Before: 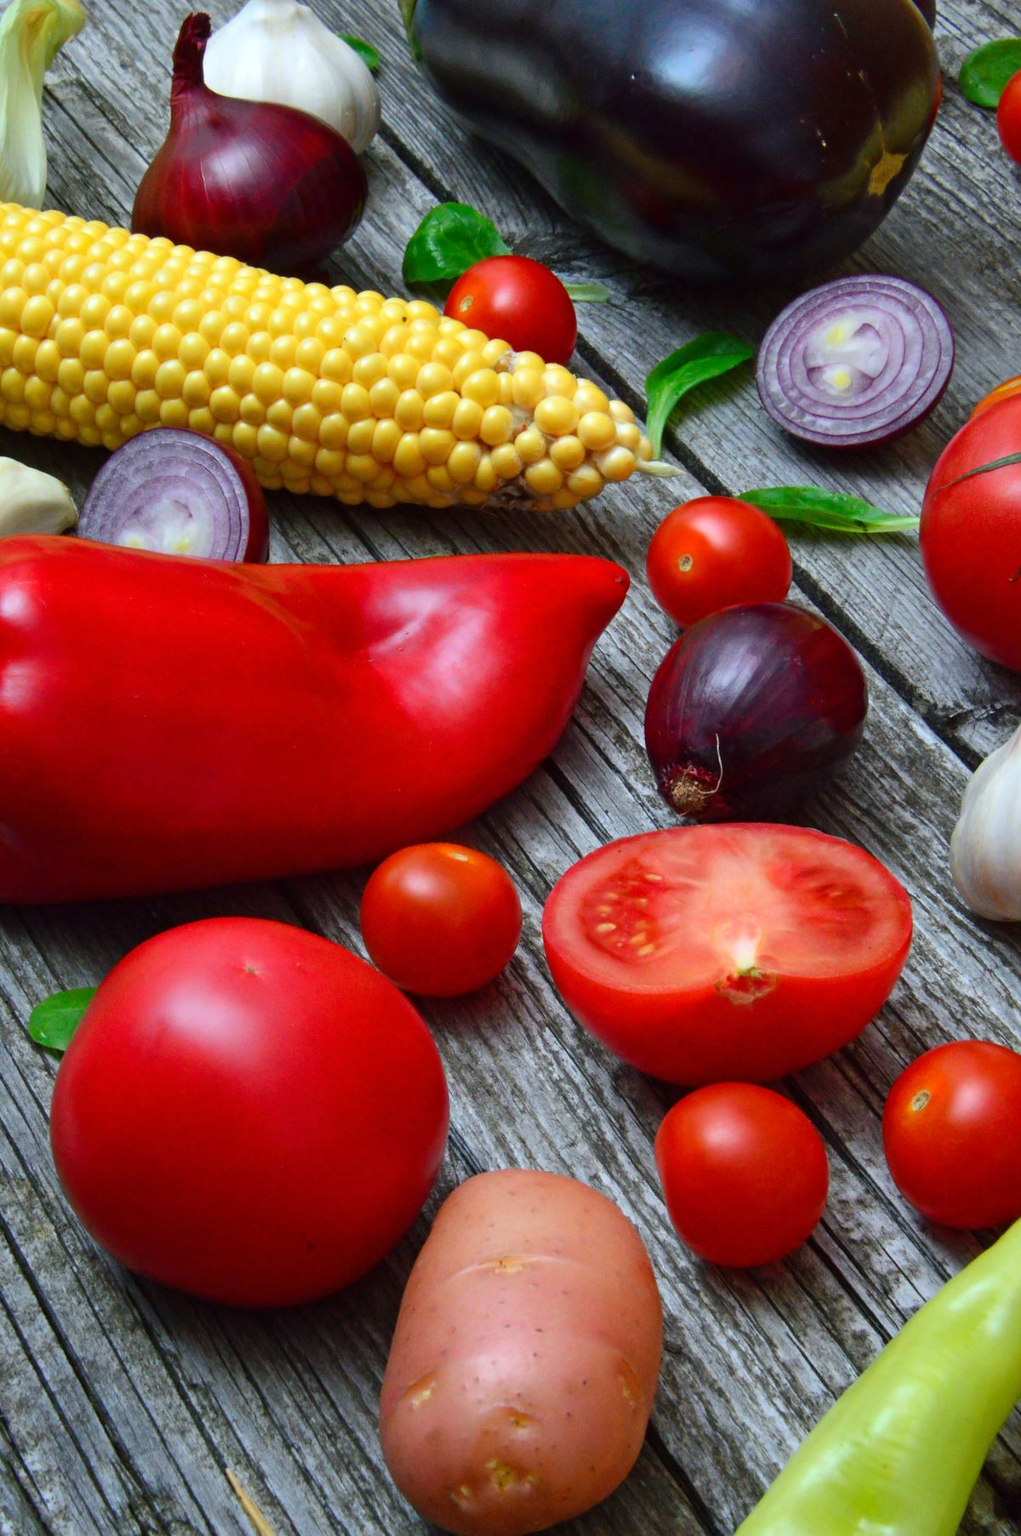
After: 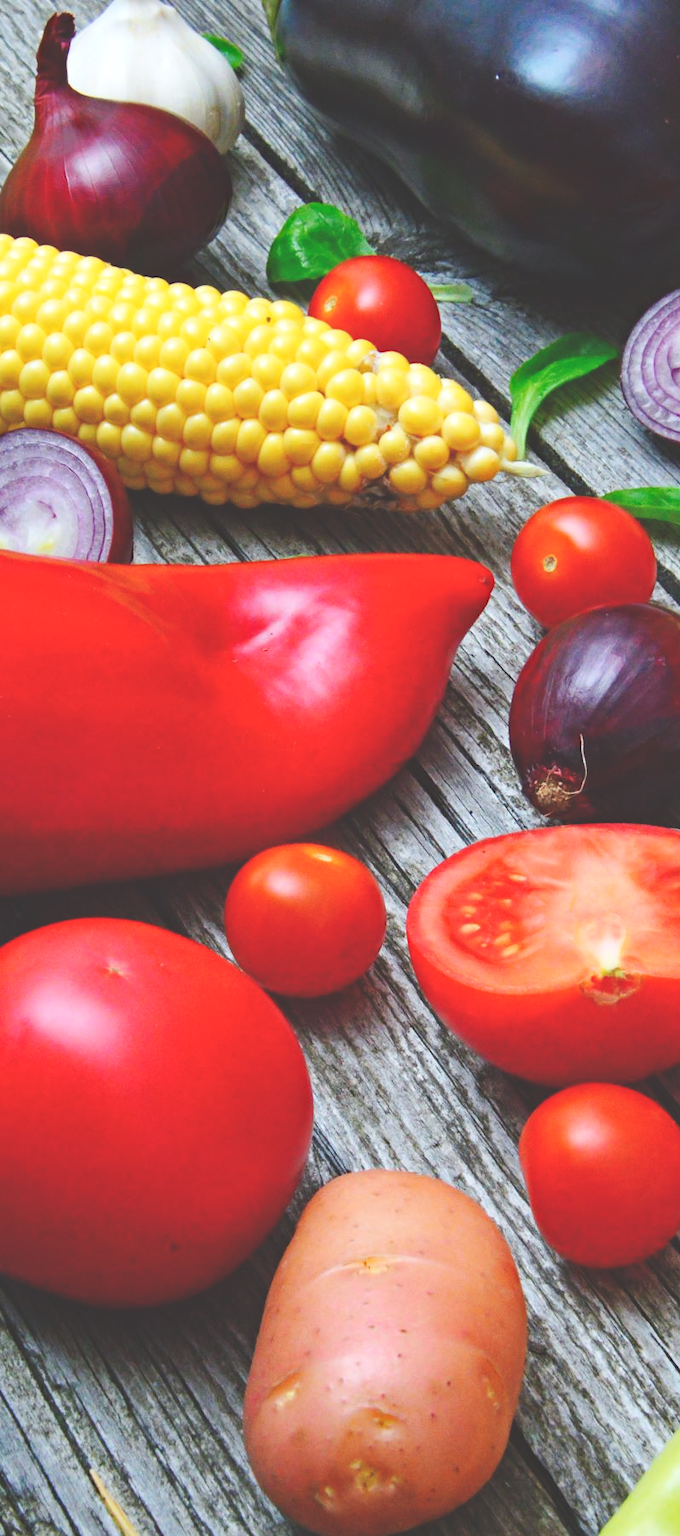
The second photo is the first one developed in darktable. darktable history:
exposure: black level correction -0.041, exposure 0.064 EV, compensate highlight preservation false
crop and rotate: left 13.342%, right 19.991%
base curve: curves: ch0 [(0, 0) (0.032, 0.025) (0.121, 0.166) (0.206, 0.329) (0.605, 0.79) (1, 1)], preserve colors none
haze removal: strength 0.29, distance 0.25, compatibility mode true, adaptive false
